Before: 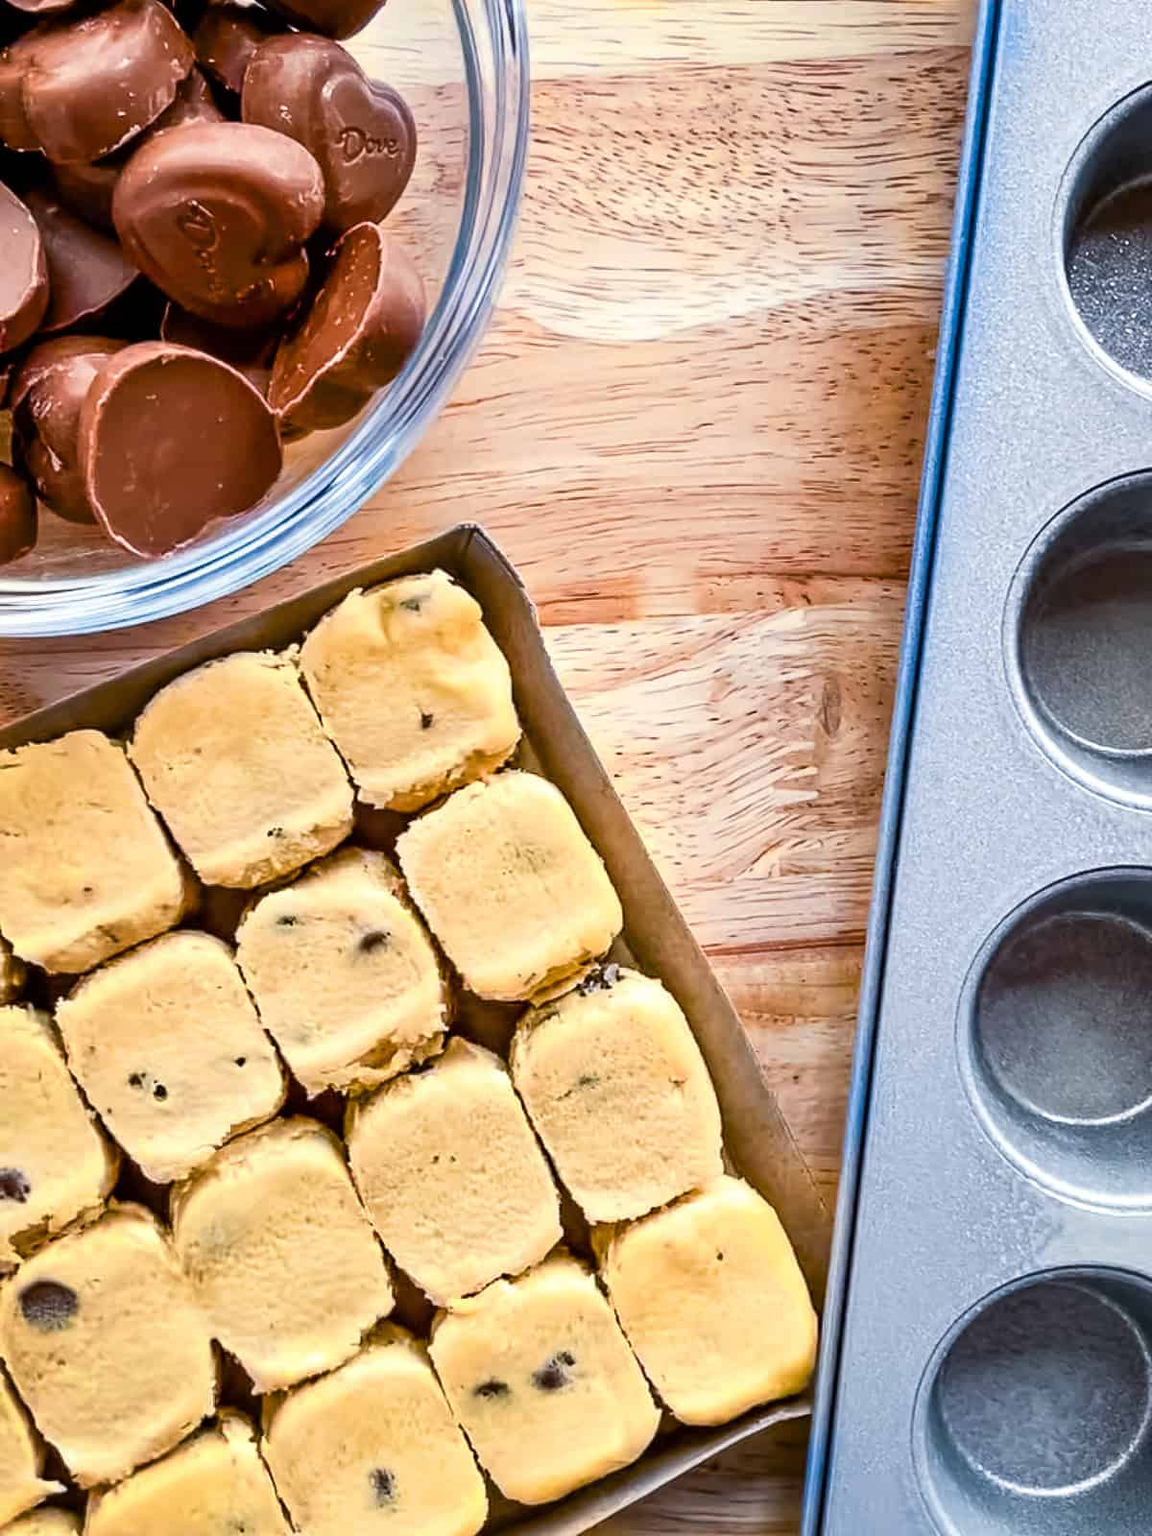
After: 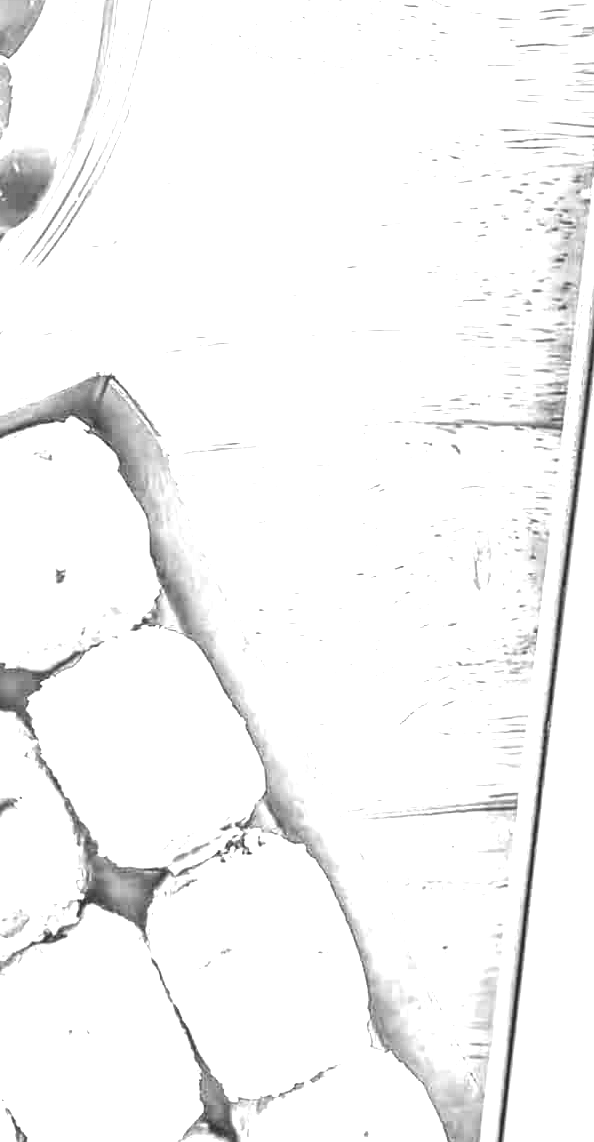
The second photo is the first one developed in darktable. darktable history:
tone equalizer: -8 EV -0.417 EV, -7 EV -0.389 EV, -6 EV -0.333 EV, -5 EV -0.222 EV, -3 EV 0.222 EV, -2 EV 0.333 EV, -1 EV 0.389 EV, +0 EV 0.417 EV, edges refinement/feathering 500, mask exposure compensation -1.57 EV, preserve details no
local contrast: detail 130%
monochrome: a 32, b 64, size 2.3
color balance rgb: shadows lift › luminance -5%, shadows lift › chroma 1.1%, shadows lift › hue 219°, power › luminance 10%, power › chroma 2.83%, power › hue 60°, highlights gain › chroma 4.52%, highlights gain › hue 33.33°, saturation formula JzAzBz (2021)
color correction: saturation 1.1
crop: left 32.075%, top 10.976%, right 18.355%, bottom 17.596%
exposure: black level correction 0.001, exposure 2 EV, compensate highlight preservation false
